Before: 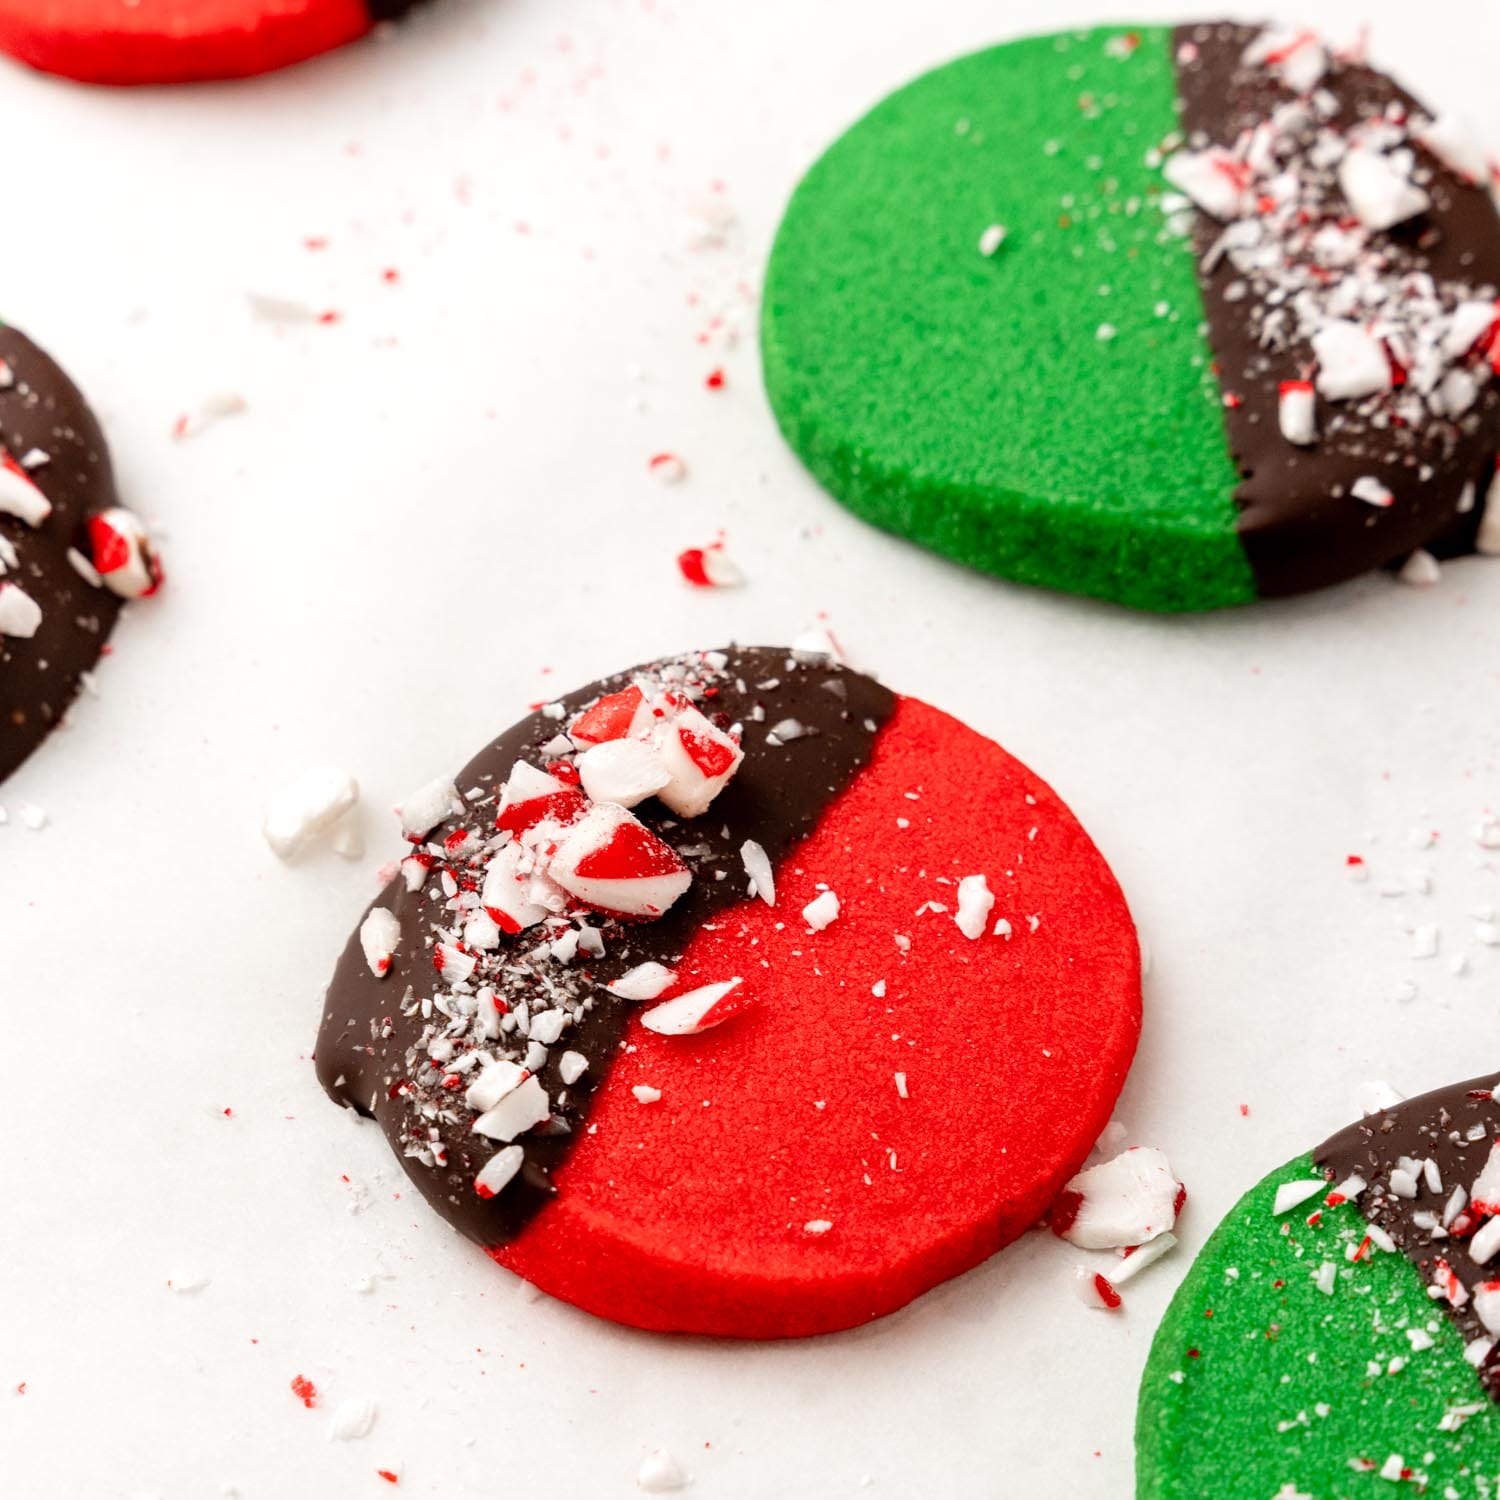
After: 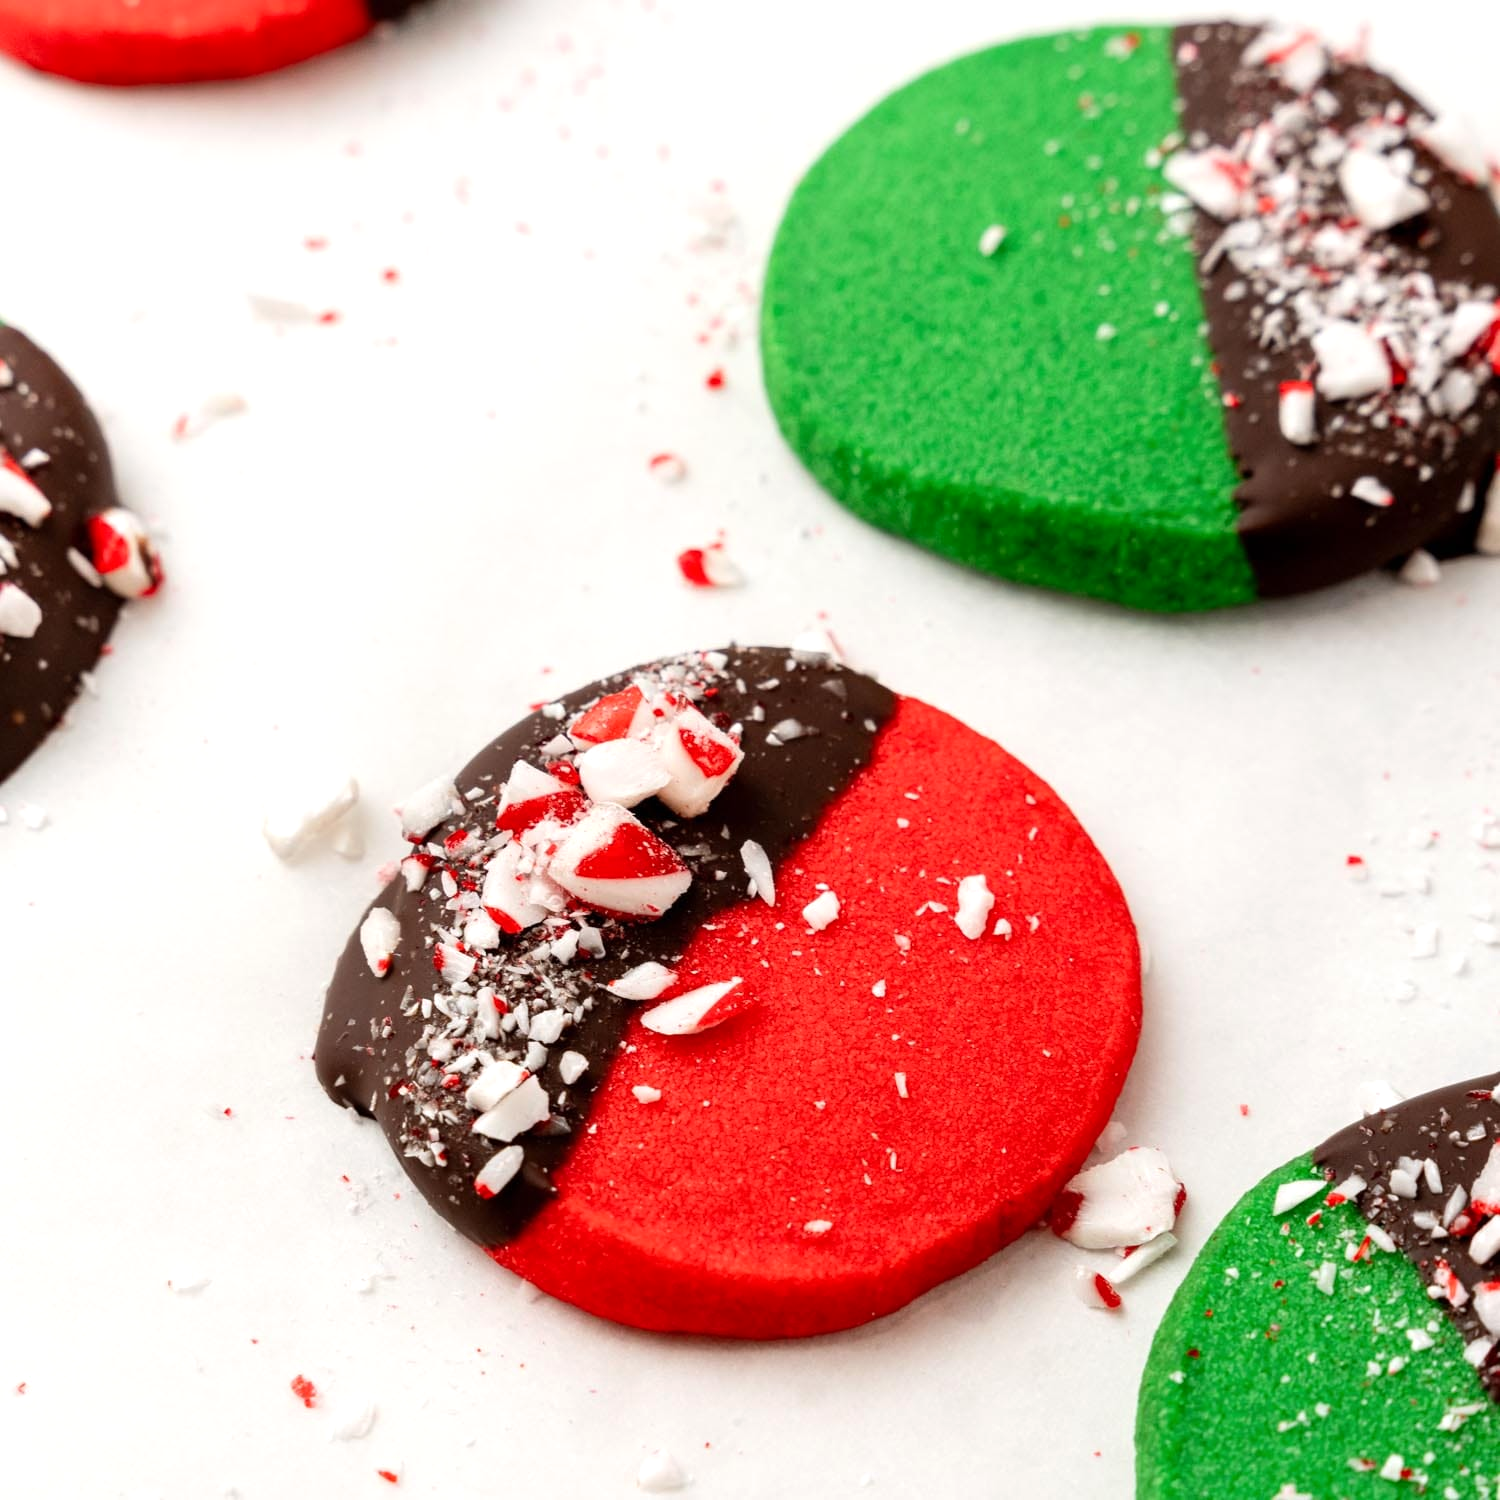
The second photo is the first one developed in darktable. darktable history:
tone curve: curves: ch0 [(0, 0) (0.003, 0.003) (0.011, 0.011) (0.025, 0.024) (0.044, 0.043) (0.069, 0.068) (0.1, 0.097) (0.136, 0.133) (0.177, 0.173) (0.224, 0.219) (0.277, 0.27) (0.335, 0.327) (0.399, 0.39) (0.468, 0.457) (0.543, 0.545) (0.623, 0.625) (0.709, 0.71) (0.801, 0.801) (0.898, 0.898) (1, 1)], color space Lab, independent channels, preserve colors none
exposure: exposure 0.087 EV, compensate highlight preservation false
